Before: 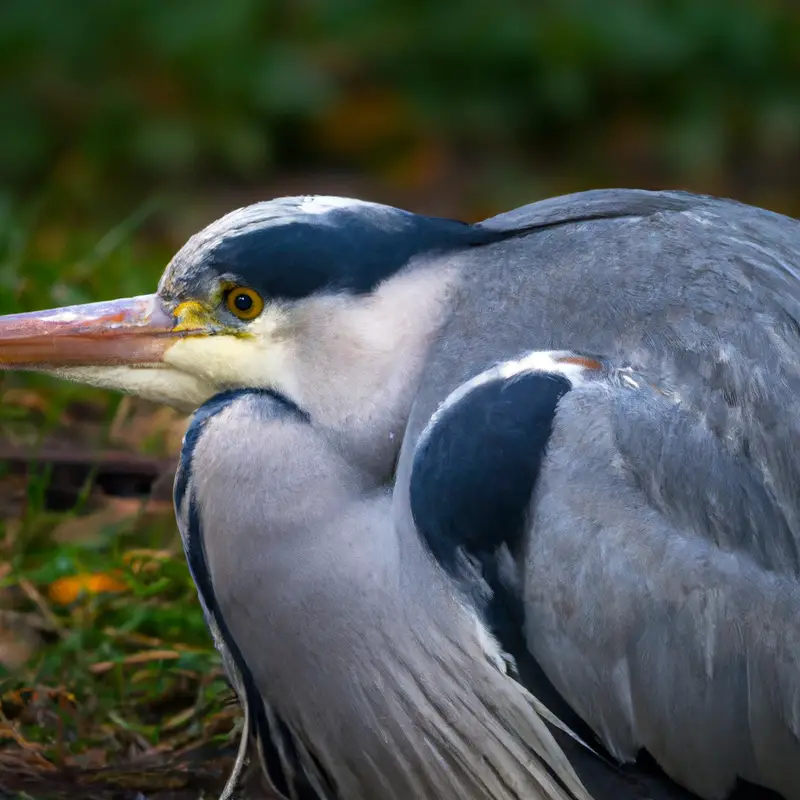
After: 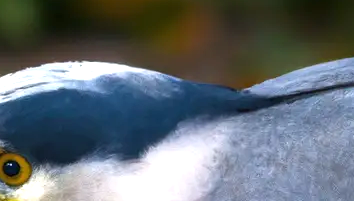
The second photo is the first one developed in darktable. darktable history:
exposure: black level correction 0, exposure 0.682 EV, compensate highlight preservation false
crop: left 29.013%, top 16.871%, right 26.629%, bottom 57.899%
